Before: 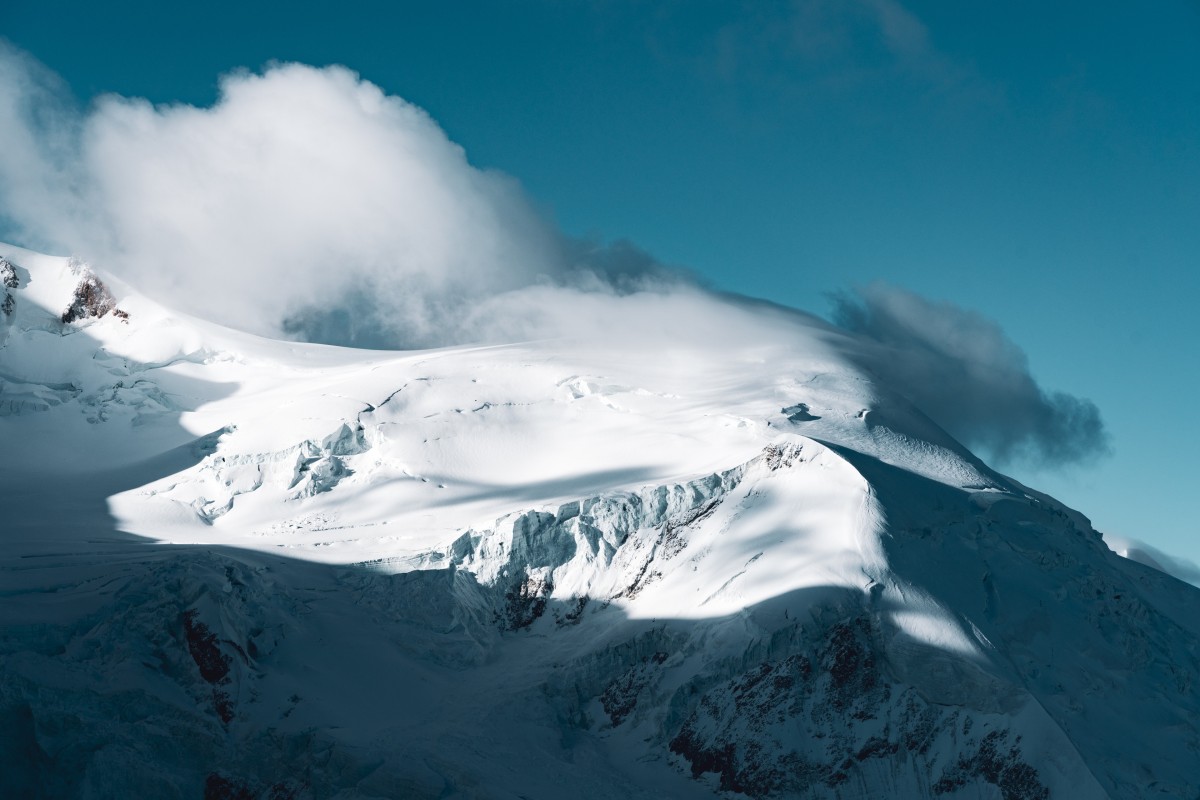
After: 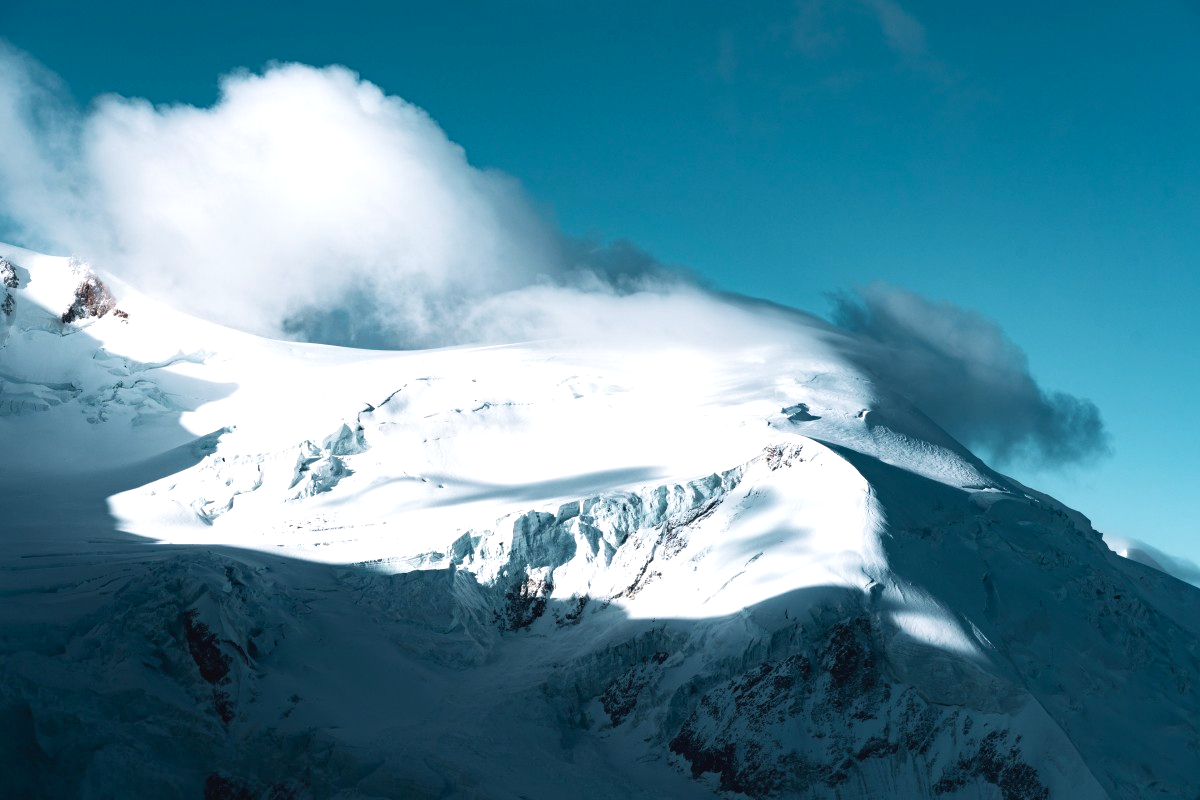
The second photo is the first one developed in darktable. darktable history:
tone equalizer: -8 EV -0.429 EV, -7 EV -0.365 EV, -6 EV -0.34 EV, -5 EV -0.258 EV, -3 EV 0.213 EV, -2 EV 0.353 EV, -1 EV 0.398 EV, +0 EV 0.441 EV
velvia: on, module defaults
